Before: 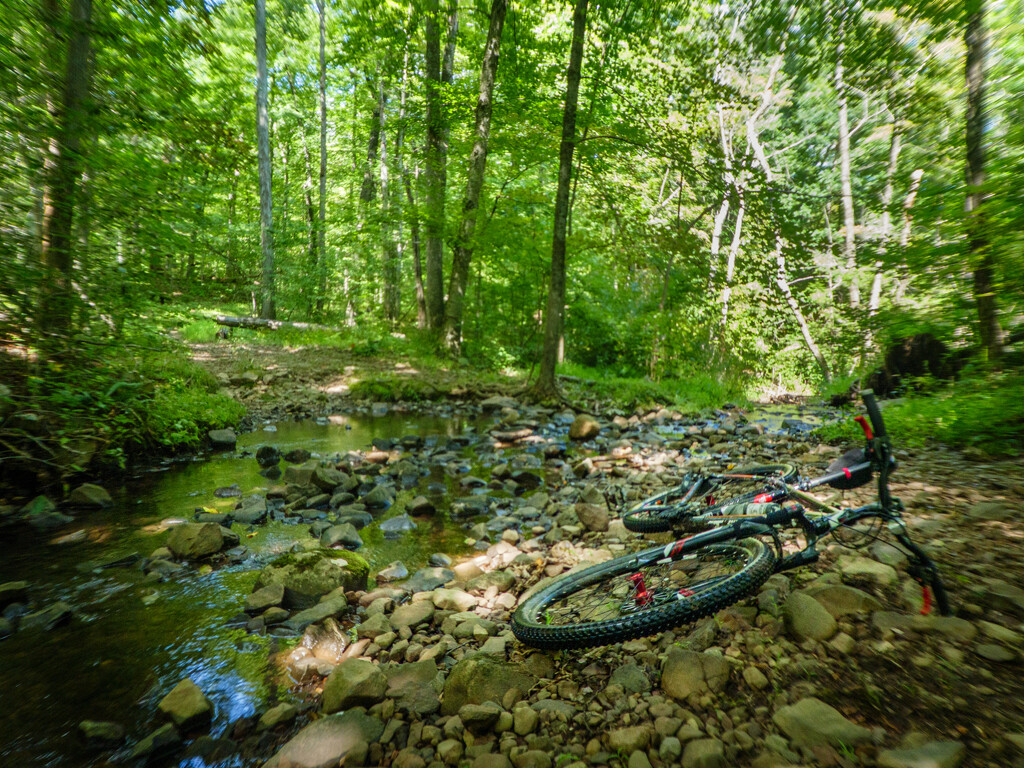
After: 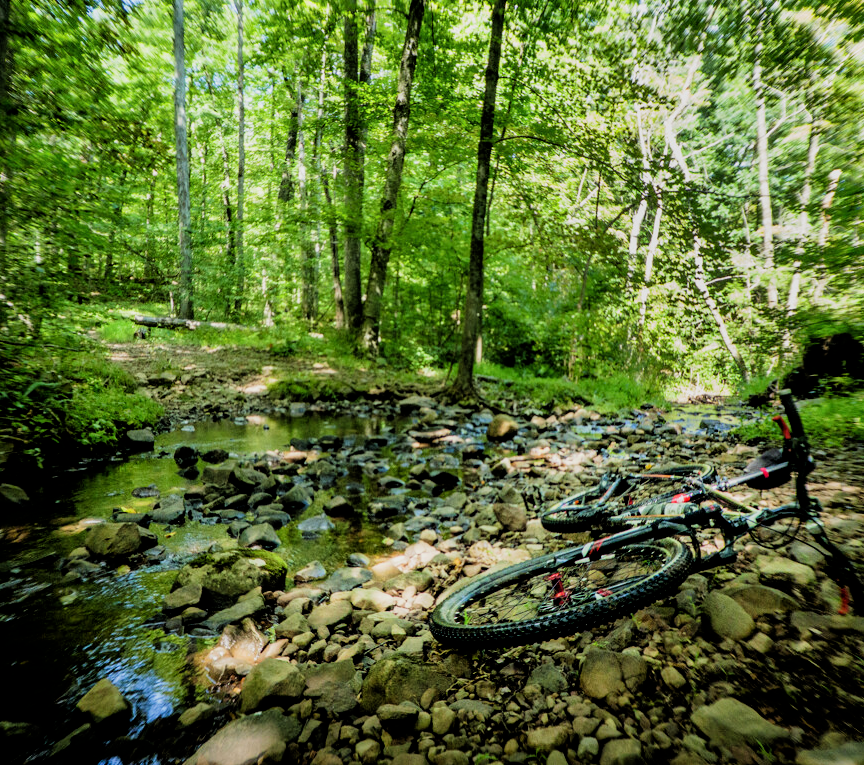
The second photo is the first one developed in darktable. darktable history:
crop: left 8.026%, right 7.374%
rgb levels: levels [[0.01, 0.419, 0.839], [0, 0.5, 1], [0, 0.5, 1]]
filmic rgb: black relative exposure -5 EV, hardness 2.88, contrast 1.3, highlights saturation mix -30%
